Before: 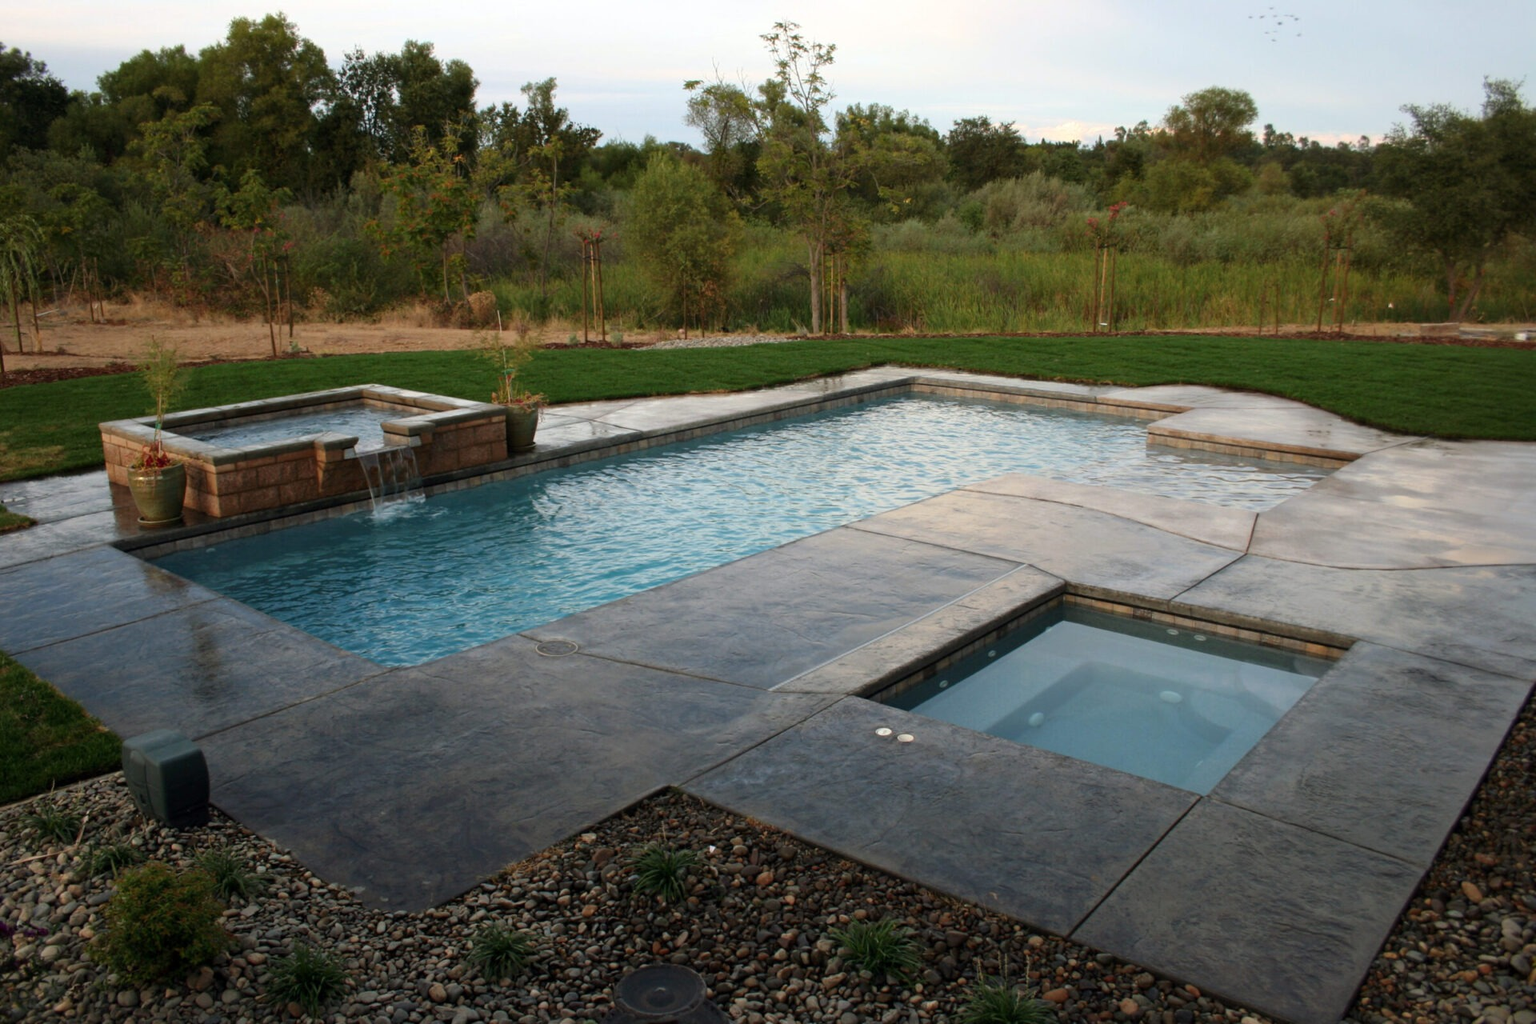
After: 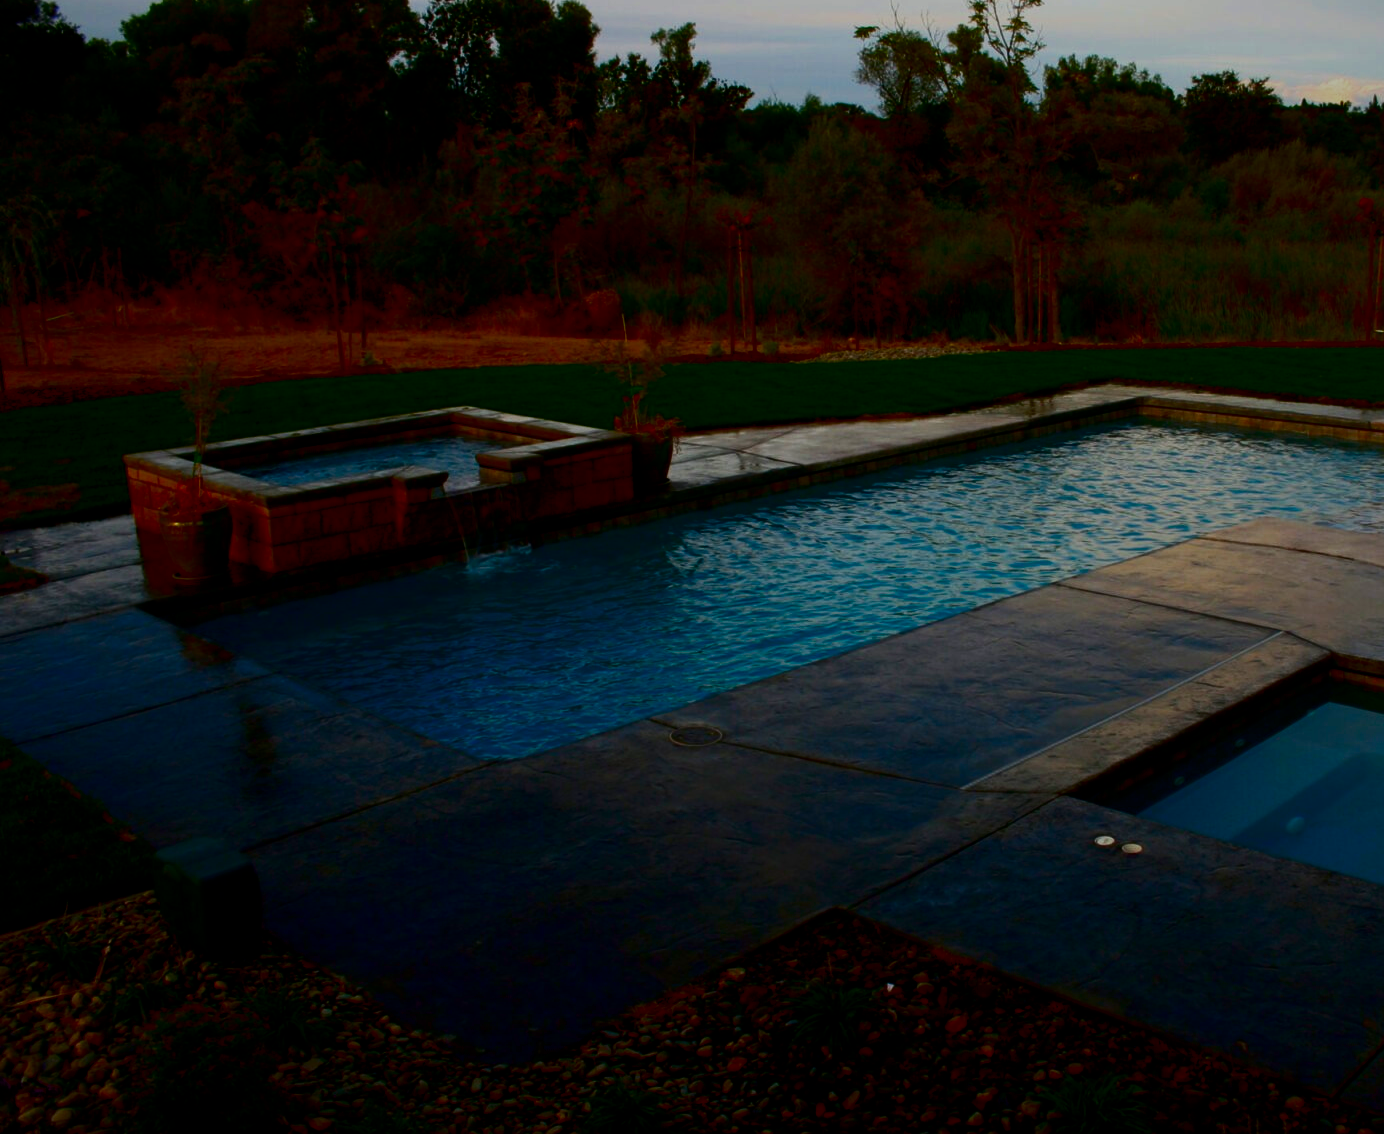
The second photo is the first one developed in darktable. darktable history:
filmic rgb: black relative exposure -7.71 EV, white relative exposure 4.44 EV, hardness 3.76, latitude 49.74%, contrast 1.101
contrast brightness saturation: brightness -0.985, saturation 0.989
crop: top 5.815%, right 27.856%, bottom 5.582%
